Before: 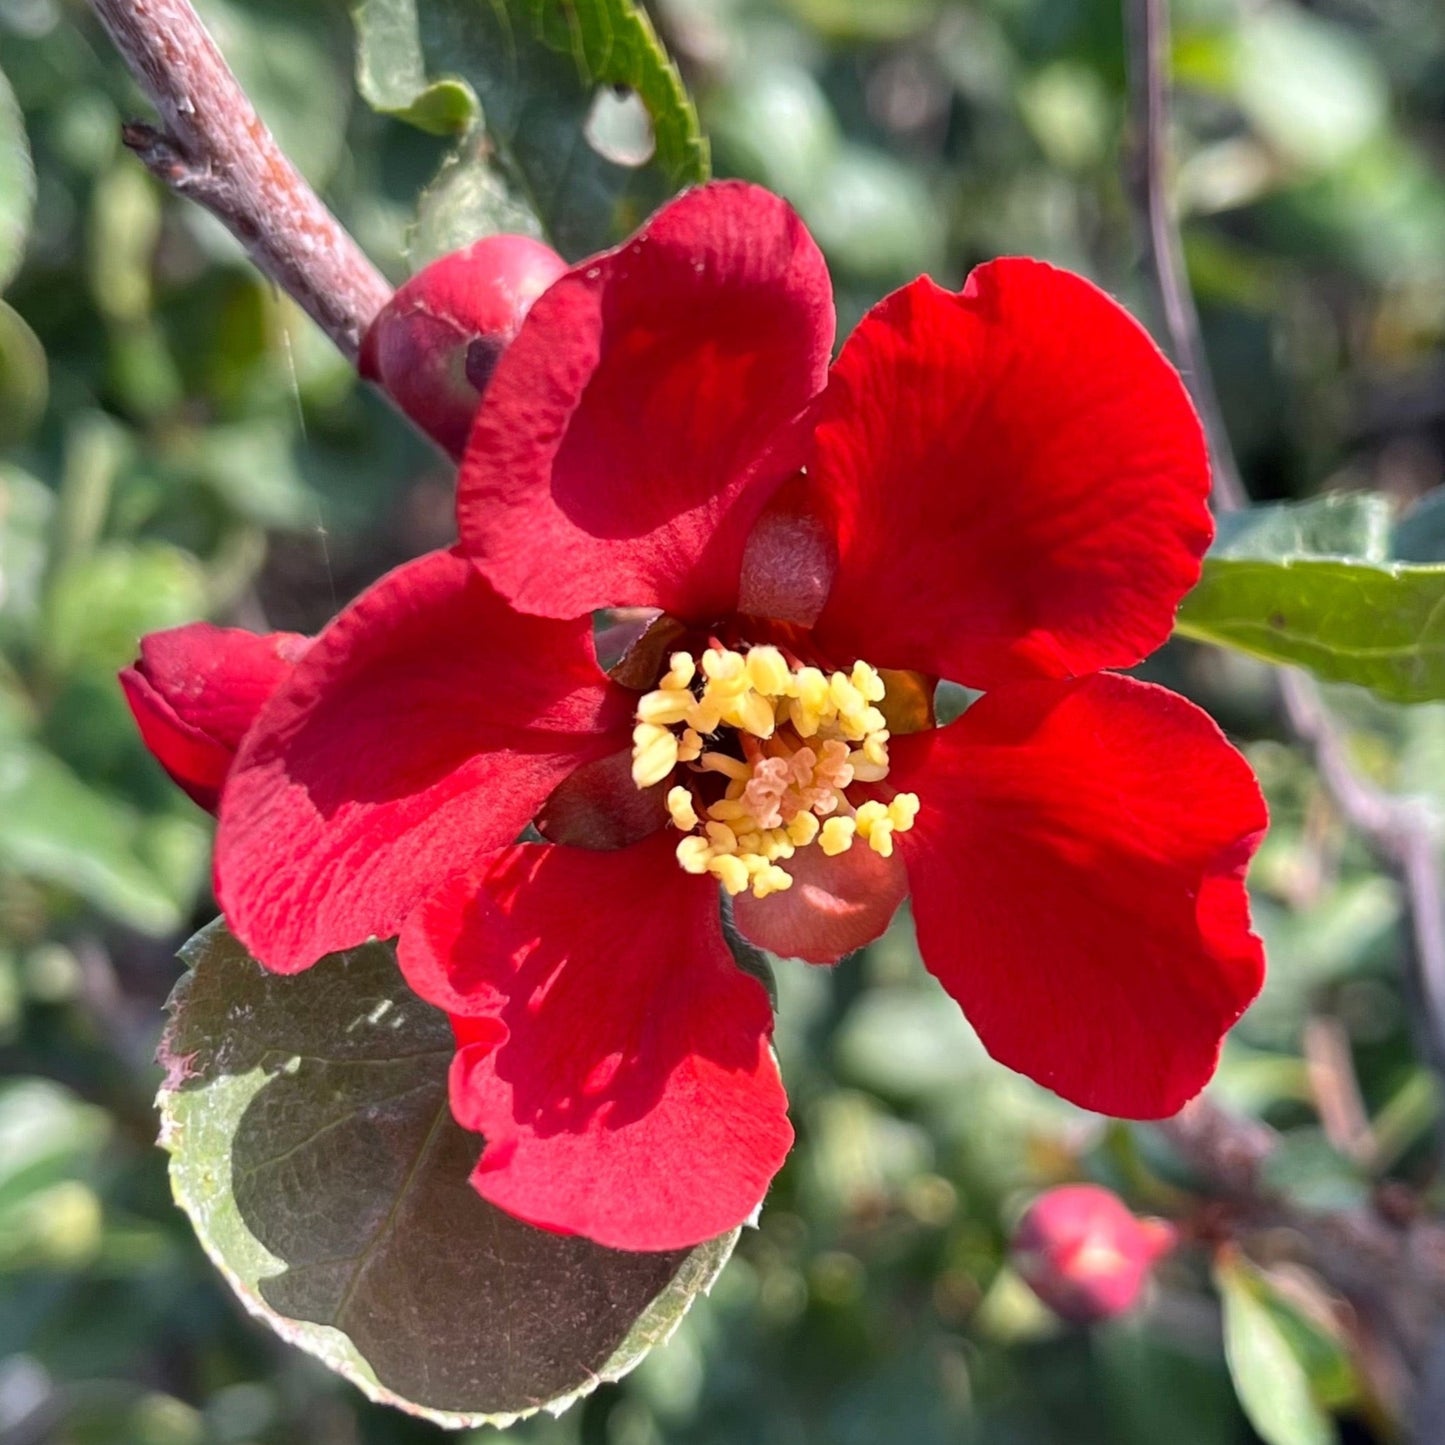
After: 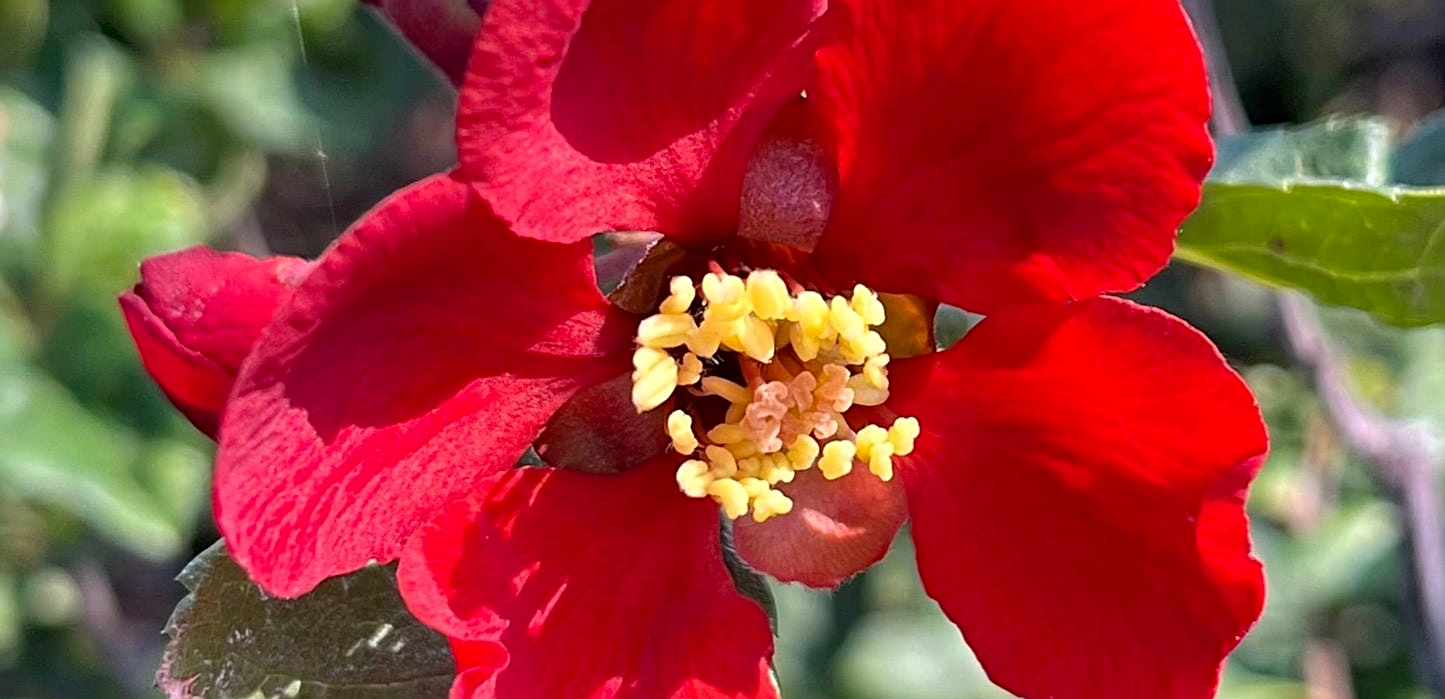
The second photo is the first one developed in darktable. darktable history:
sharpen: on, module defaults
crop and rotate: top 26.056%, bottom 25.543%
haze removal: compatibility mode true, adaptive false
